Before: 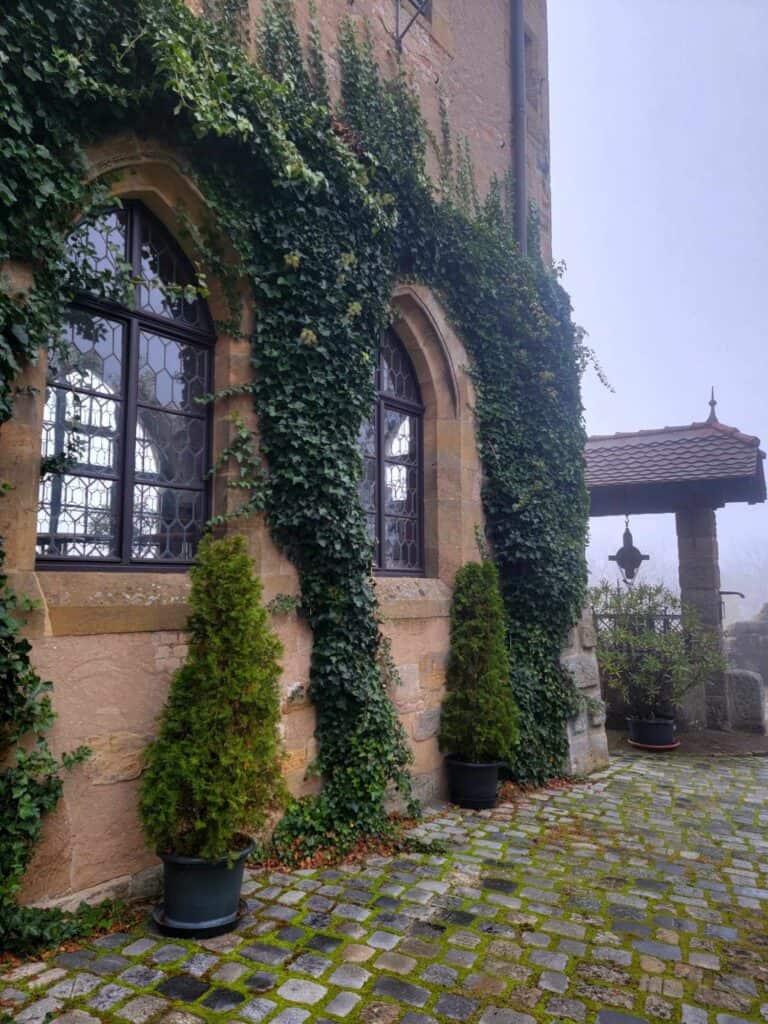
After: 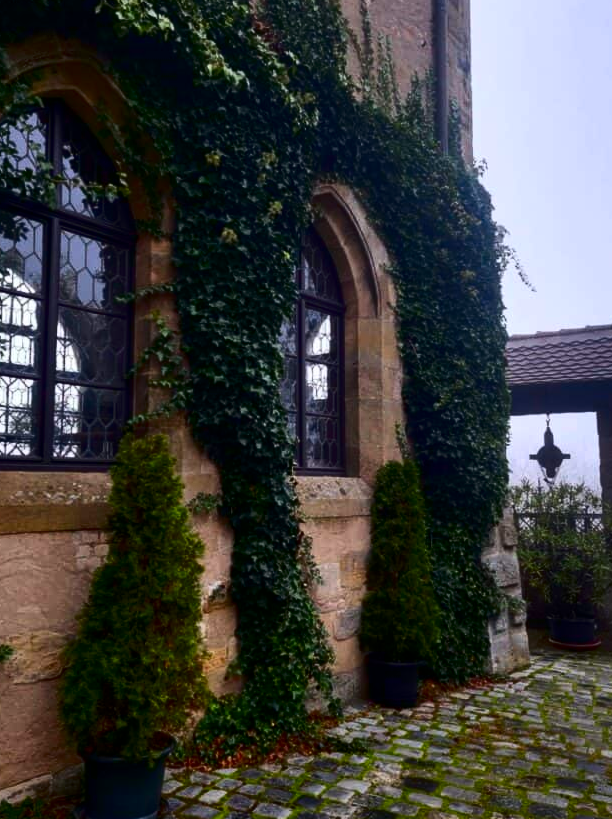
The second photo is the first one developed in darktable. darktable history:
contrast brightness saturation: contrast 0.243, brightness -0.236, saturation 0.138
crop and rotate: left 10.305%, top 9.933%, right 9.911%, bottom 10.079%
